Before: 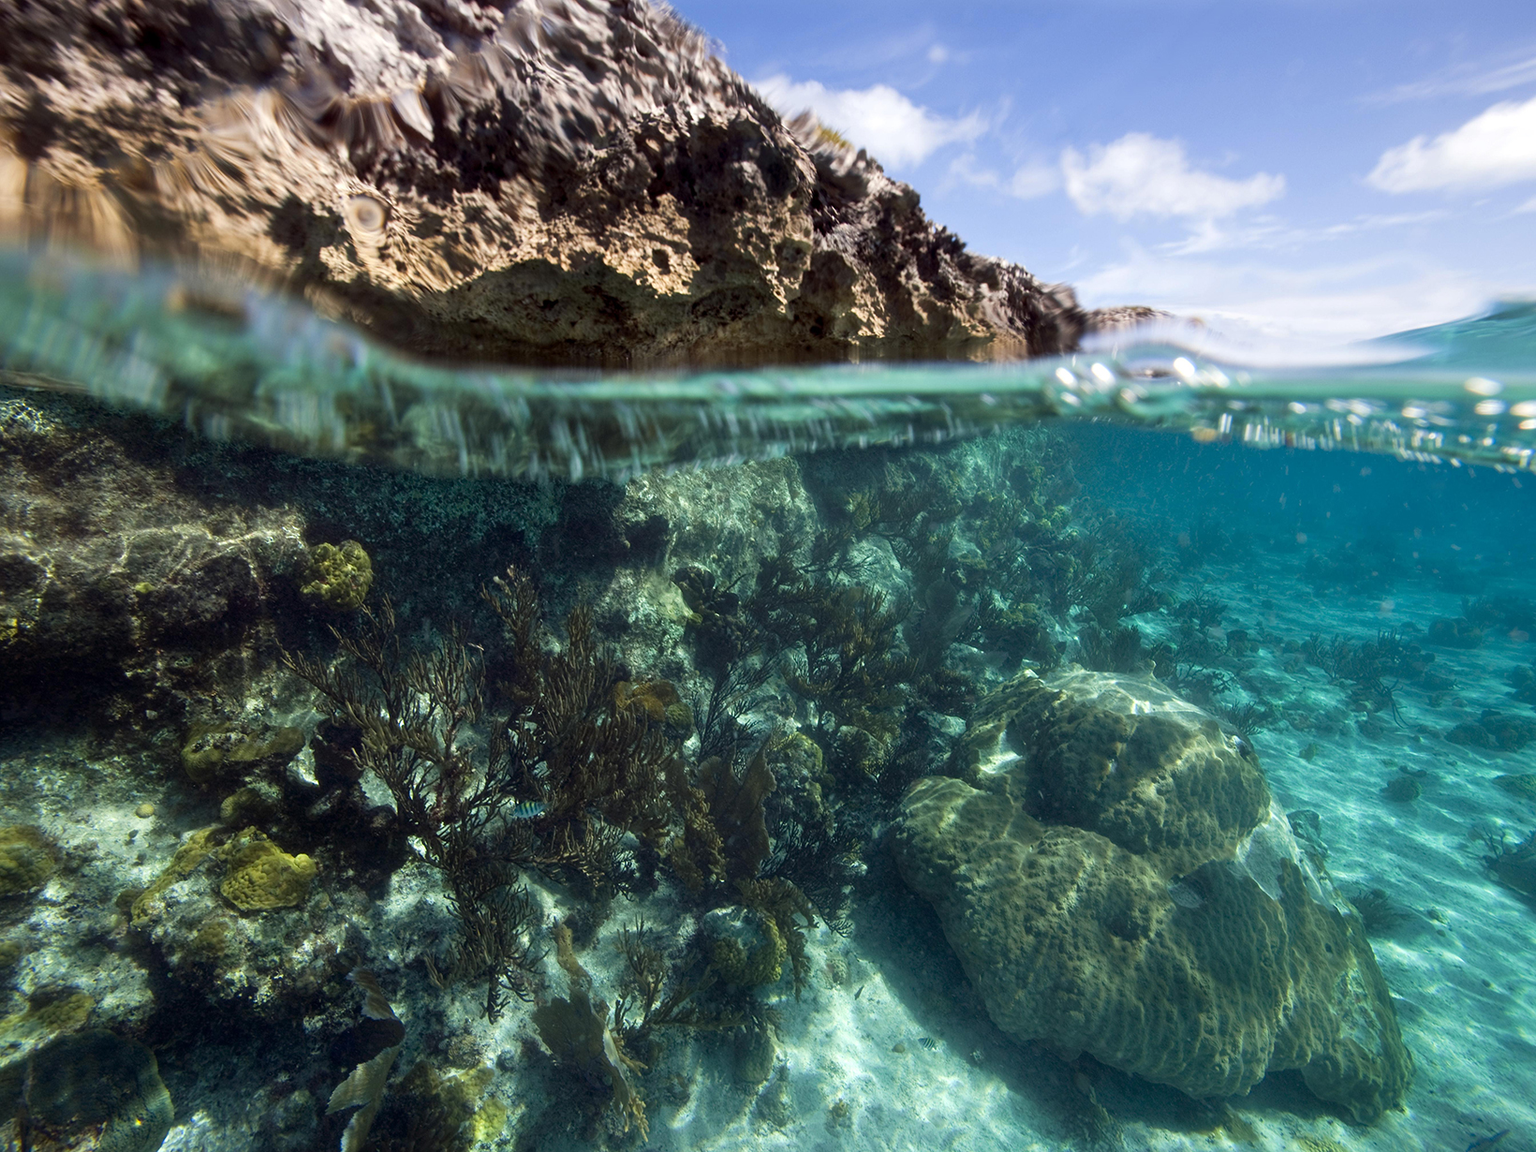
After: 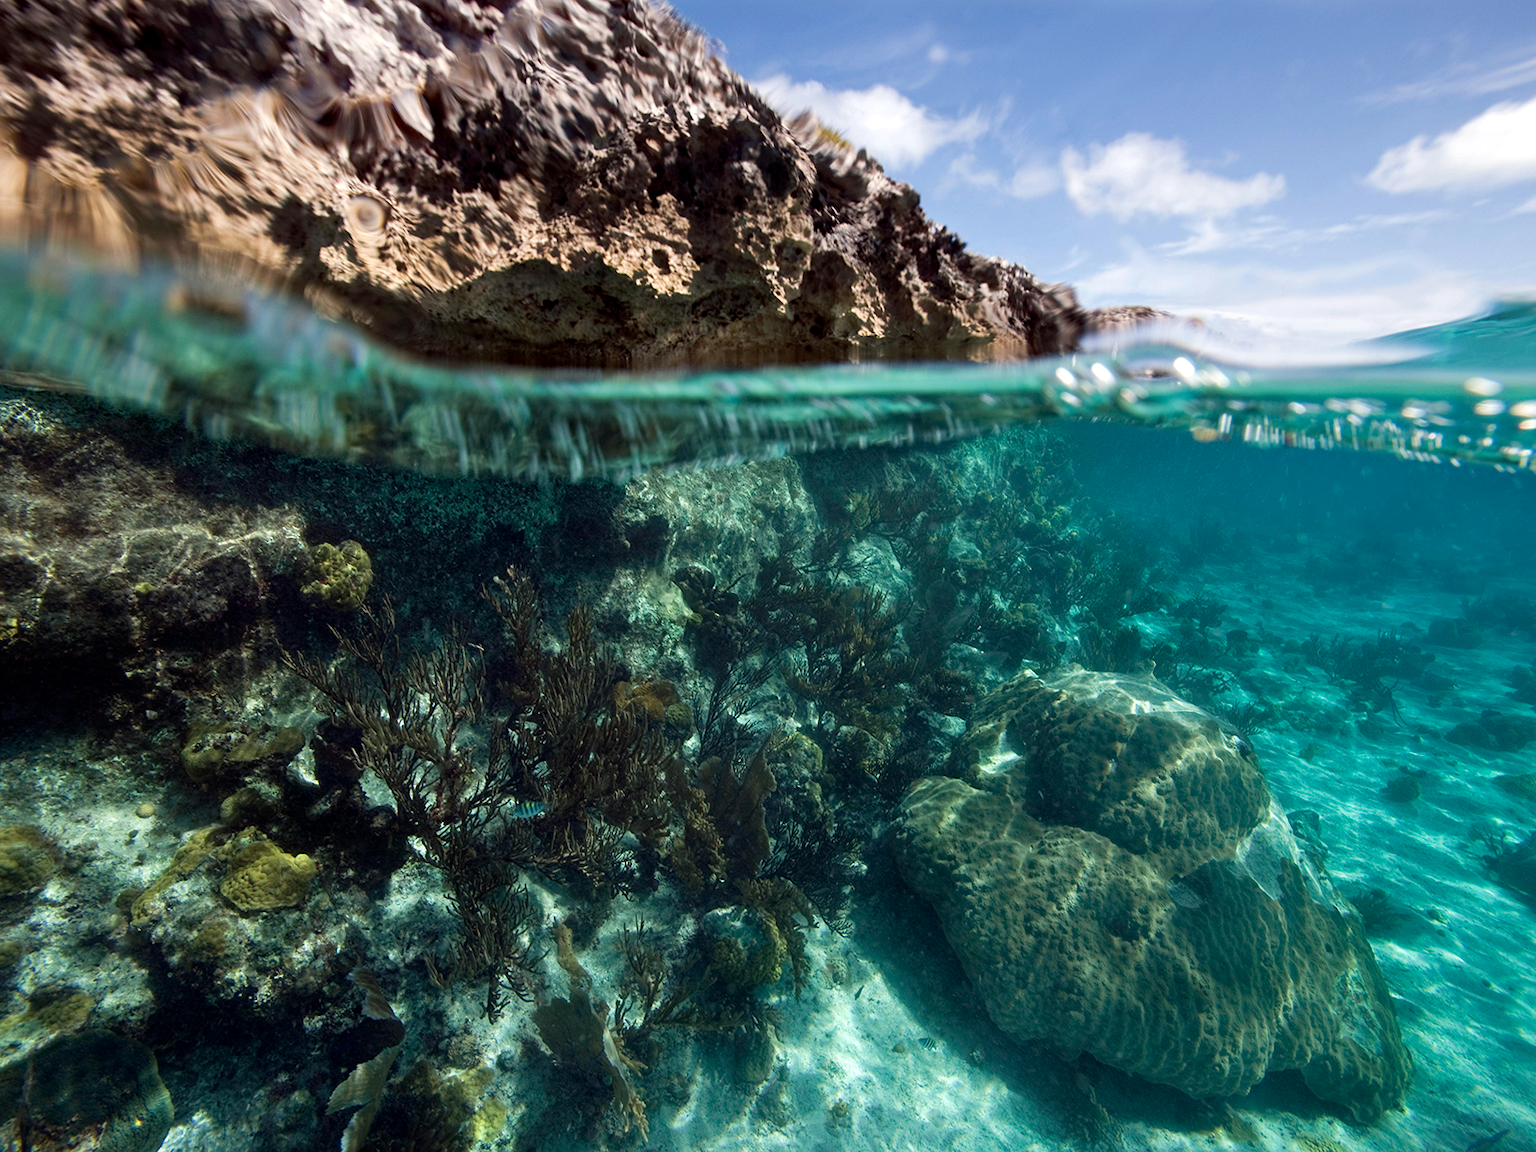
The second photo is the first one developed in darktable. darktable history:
color correction: saturation 0.8
haze removal: compatibility mode true, adaptive false
